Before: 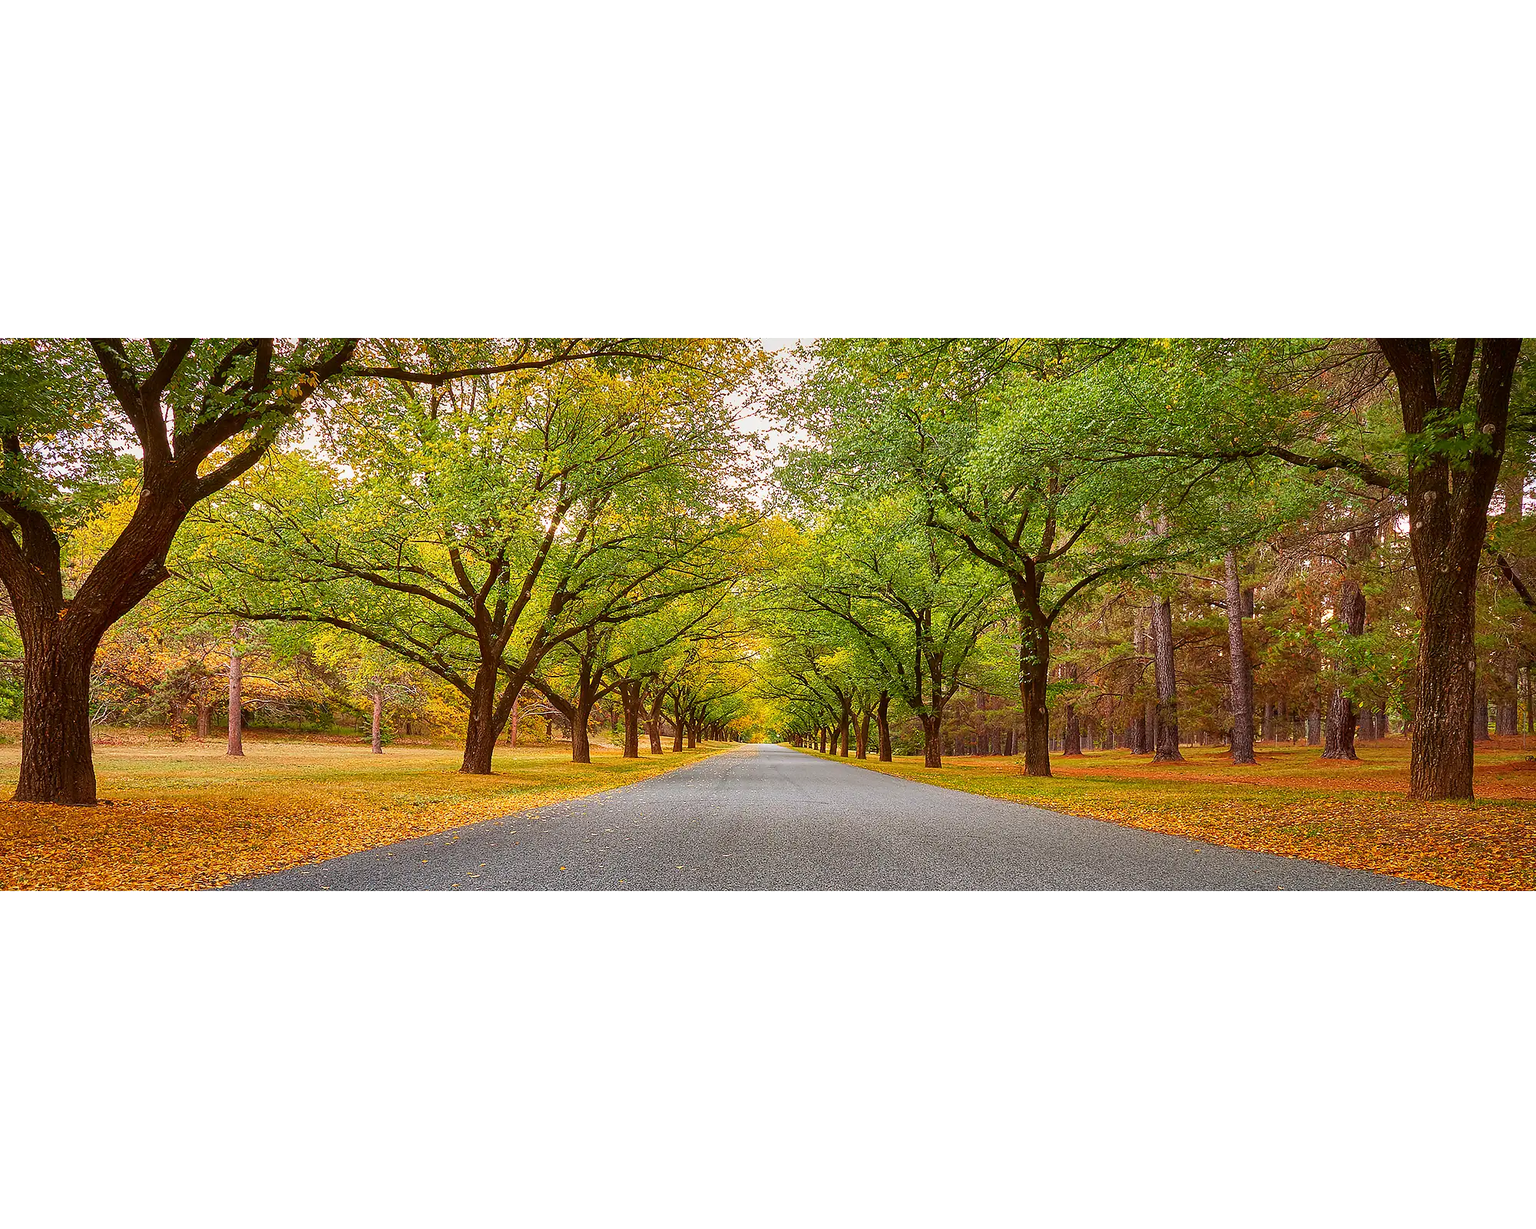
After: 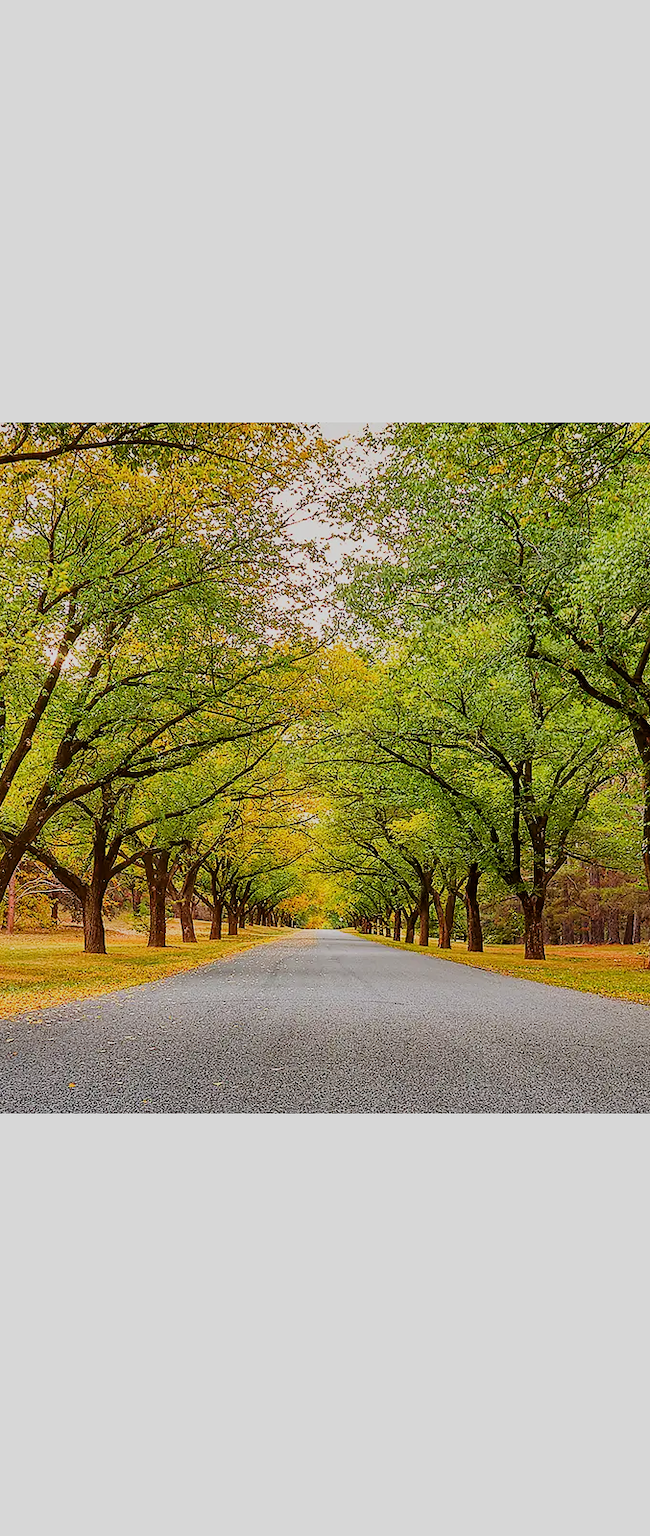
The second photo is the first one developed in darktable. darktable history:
filmic rgb: black relative exposure -7.65 EV, white relative exposure 4.56 EV, hardness 3.61, contrast 1.054
crop: left 32.949%, right 33.122%
